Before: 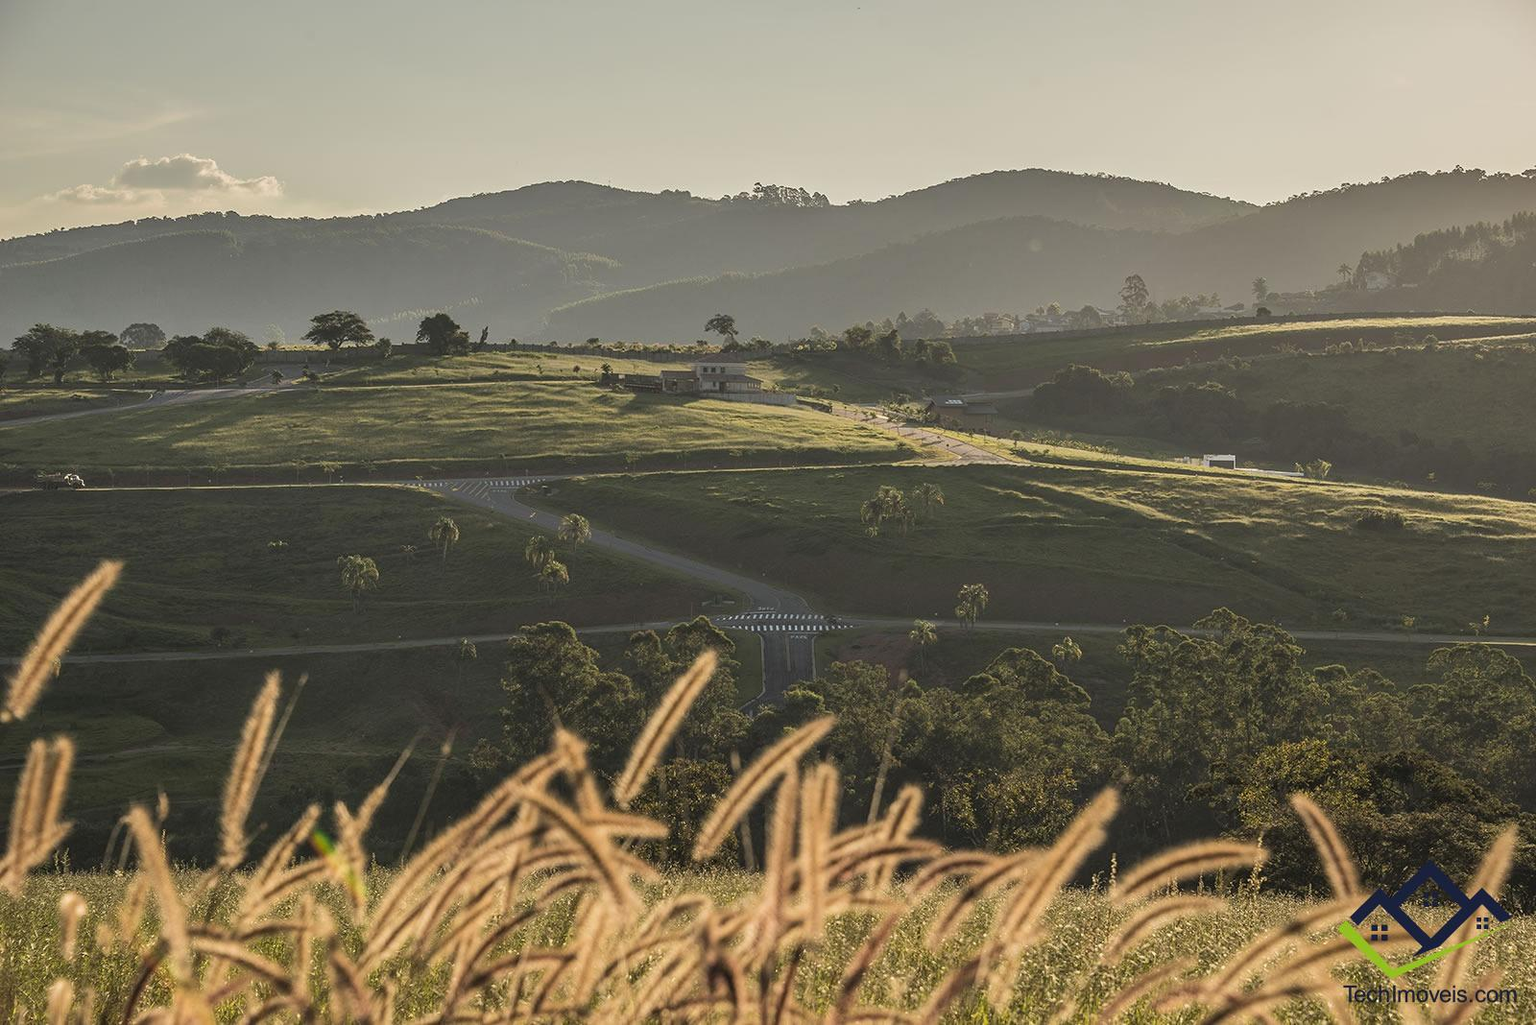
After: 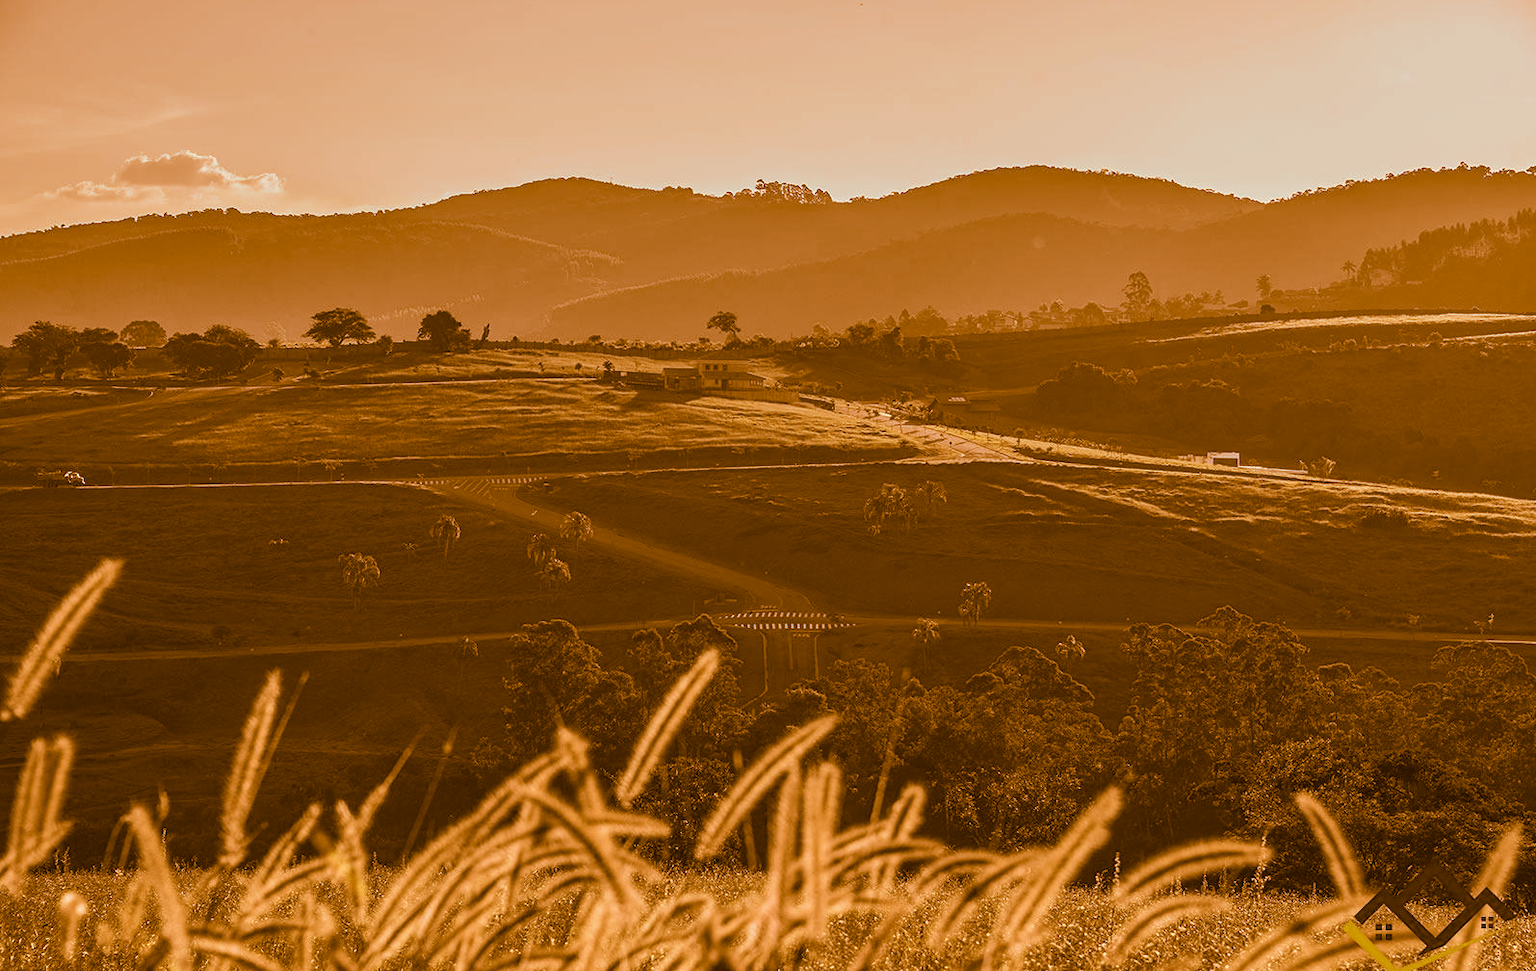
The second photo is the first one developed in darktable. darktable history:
split-toning: shadows › hue 26°, shadows › saturation 0.92, highlights › hue 40°, highlights › saturation 0.92, balance -63, compress 0%
crop: top 0.448%, right 0.264%, bottom 5.045%
